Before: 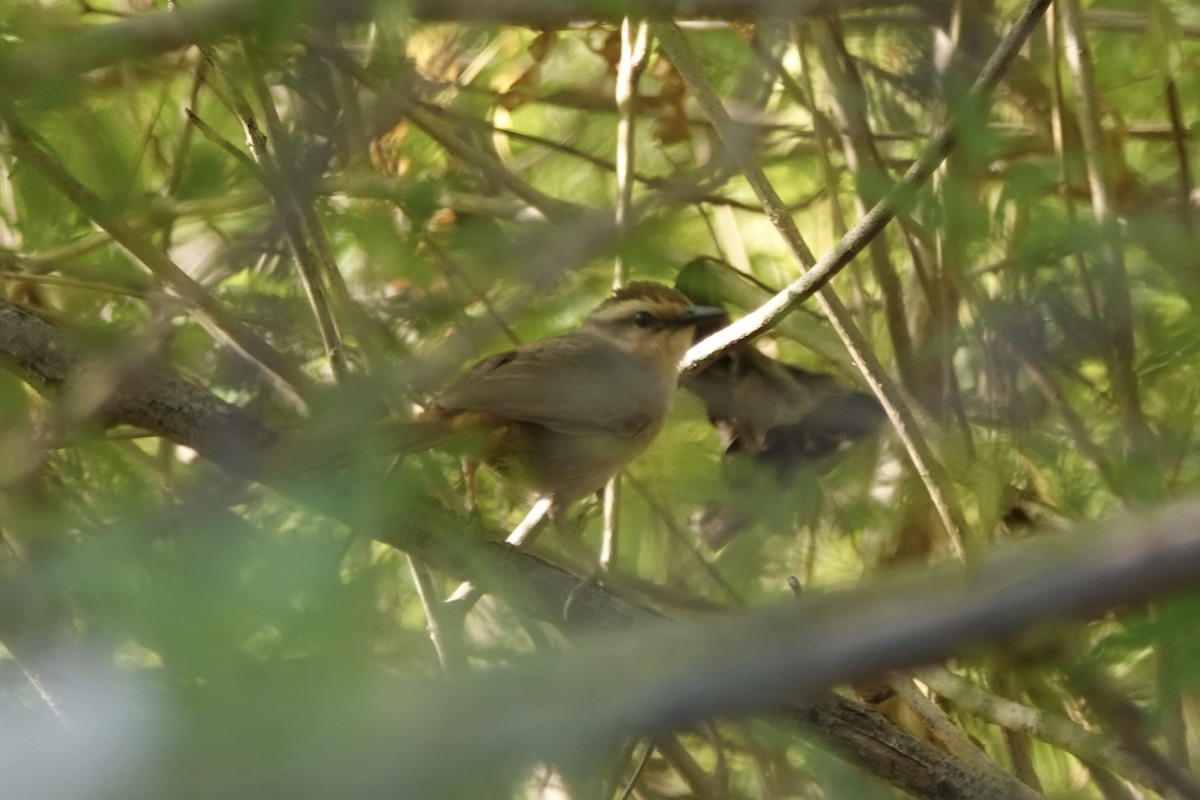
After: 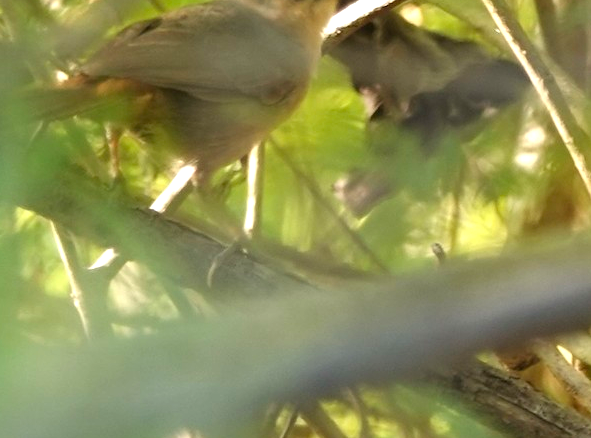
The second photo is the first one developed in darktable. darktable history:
exposure: exposure 0.787 EV, compensate highlight preservation false
crop: left 29.699%, top 41.631%, right 21%, bottom 3.494%
